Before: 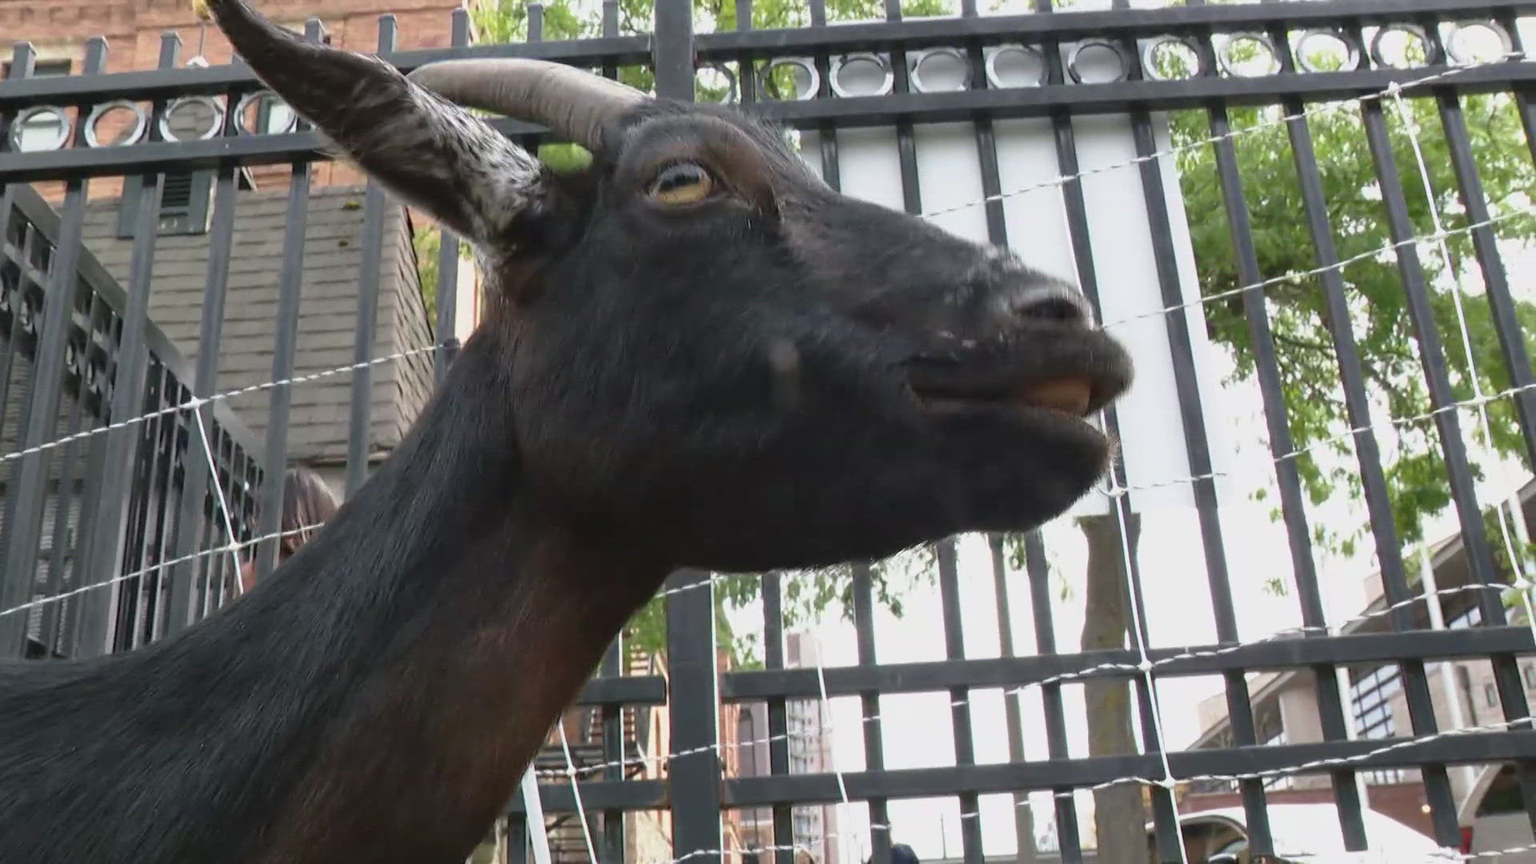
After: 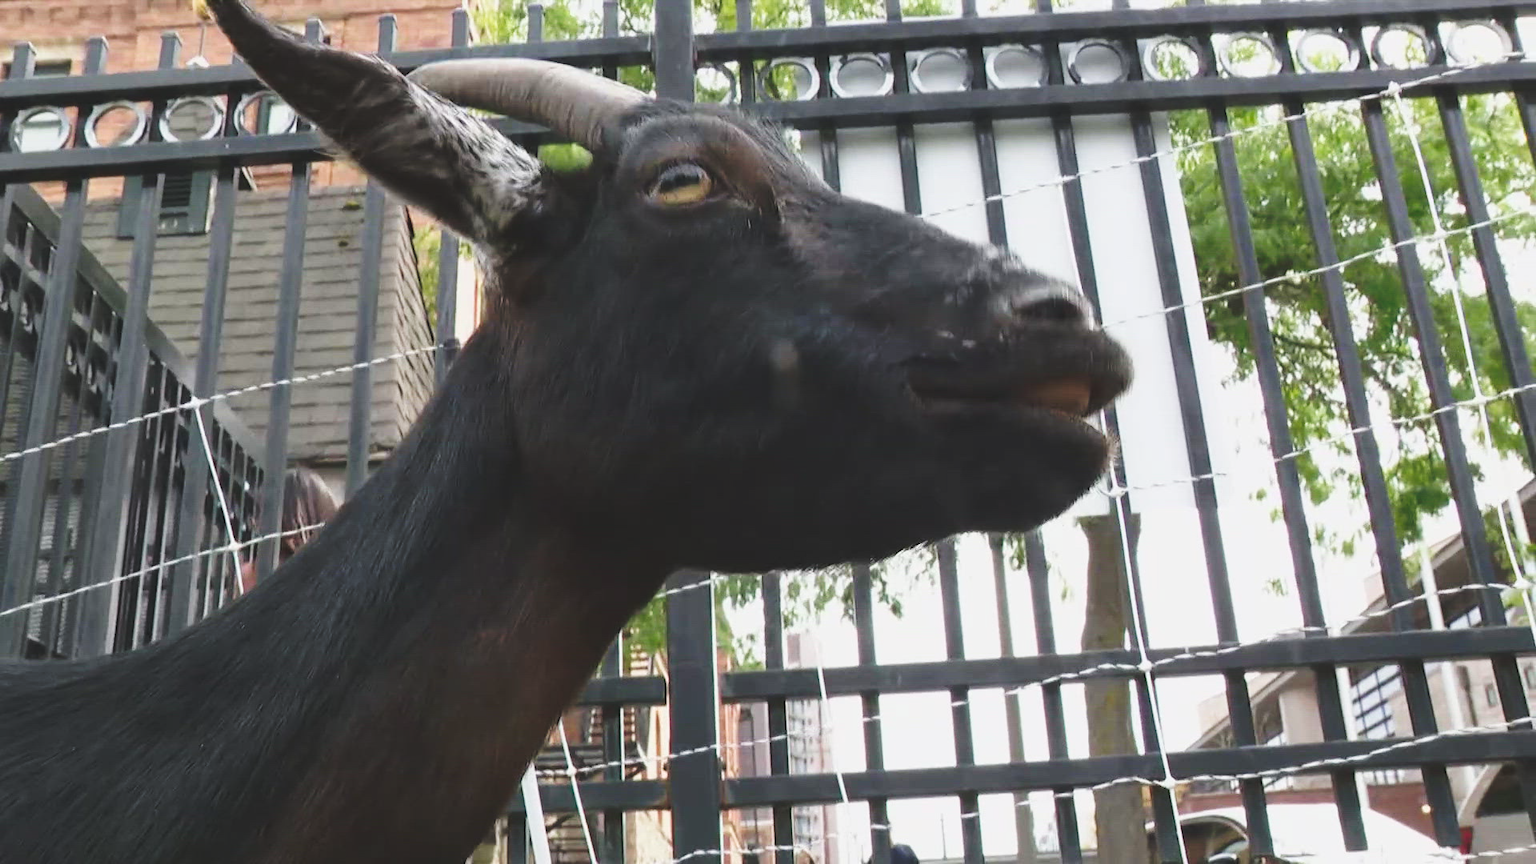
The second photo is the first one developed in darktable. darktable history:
white balance: emerald 1
tone curve: curves: ch0 [(0, 0) (0.003, 0.077) (0.011, 0.089) (0.025, 0.105) (0.044, 0.122) (0.069, 0.134) (0.1, 0.151) (0.136, 0.171) (0.177, 0.198) (0.224, 0.23) (0.277, 0.273) (0.335, 0.343) (0.399, 0.422) (0.468, 0.508) (0.543, 0.601) (0.623, 0.695) (0.709, 0.782) (0.801, 0.866) (0.898, 0.934) (1, 1)], preserve colors none
